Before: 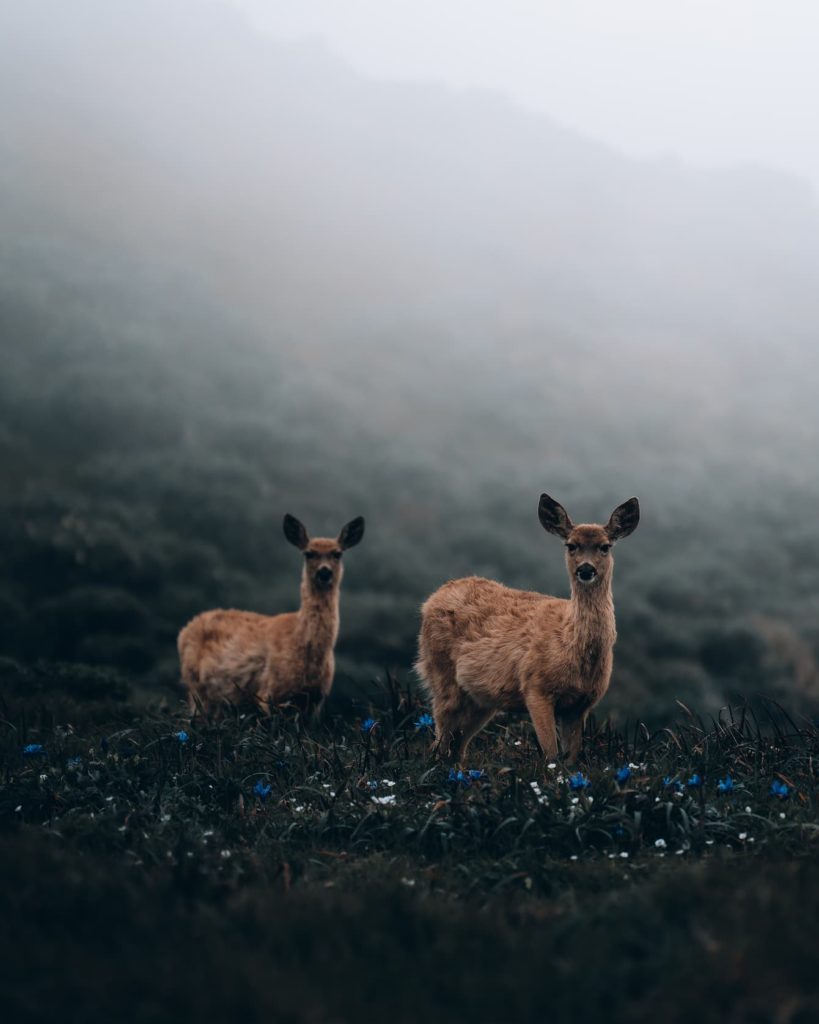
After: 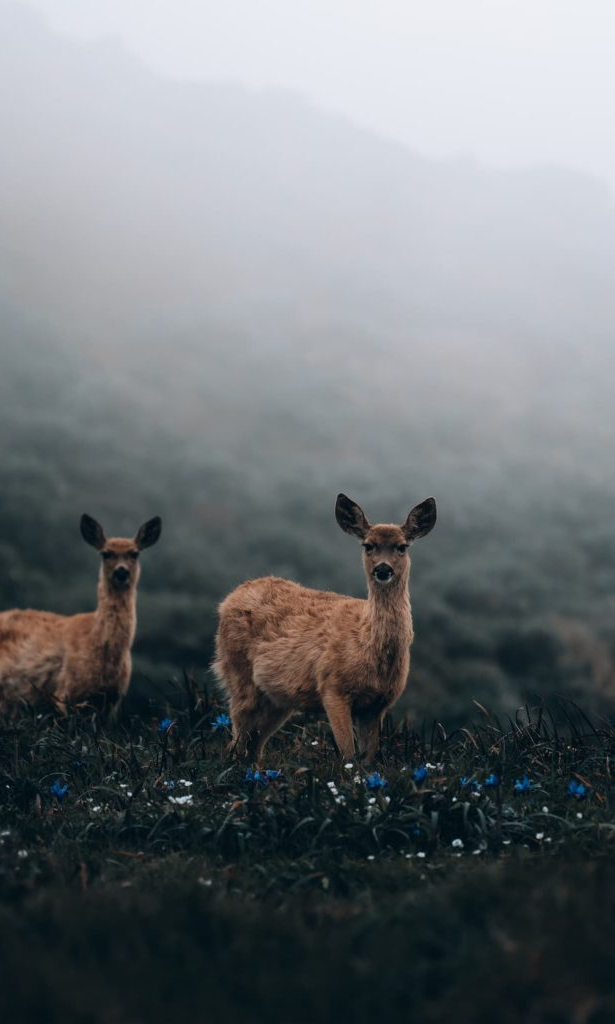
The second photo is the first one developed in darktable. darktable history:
crop and rotate: left 24.803%
